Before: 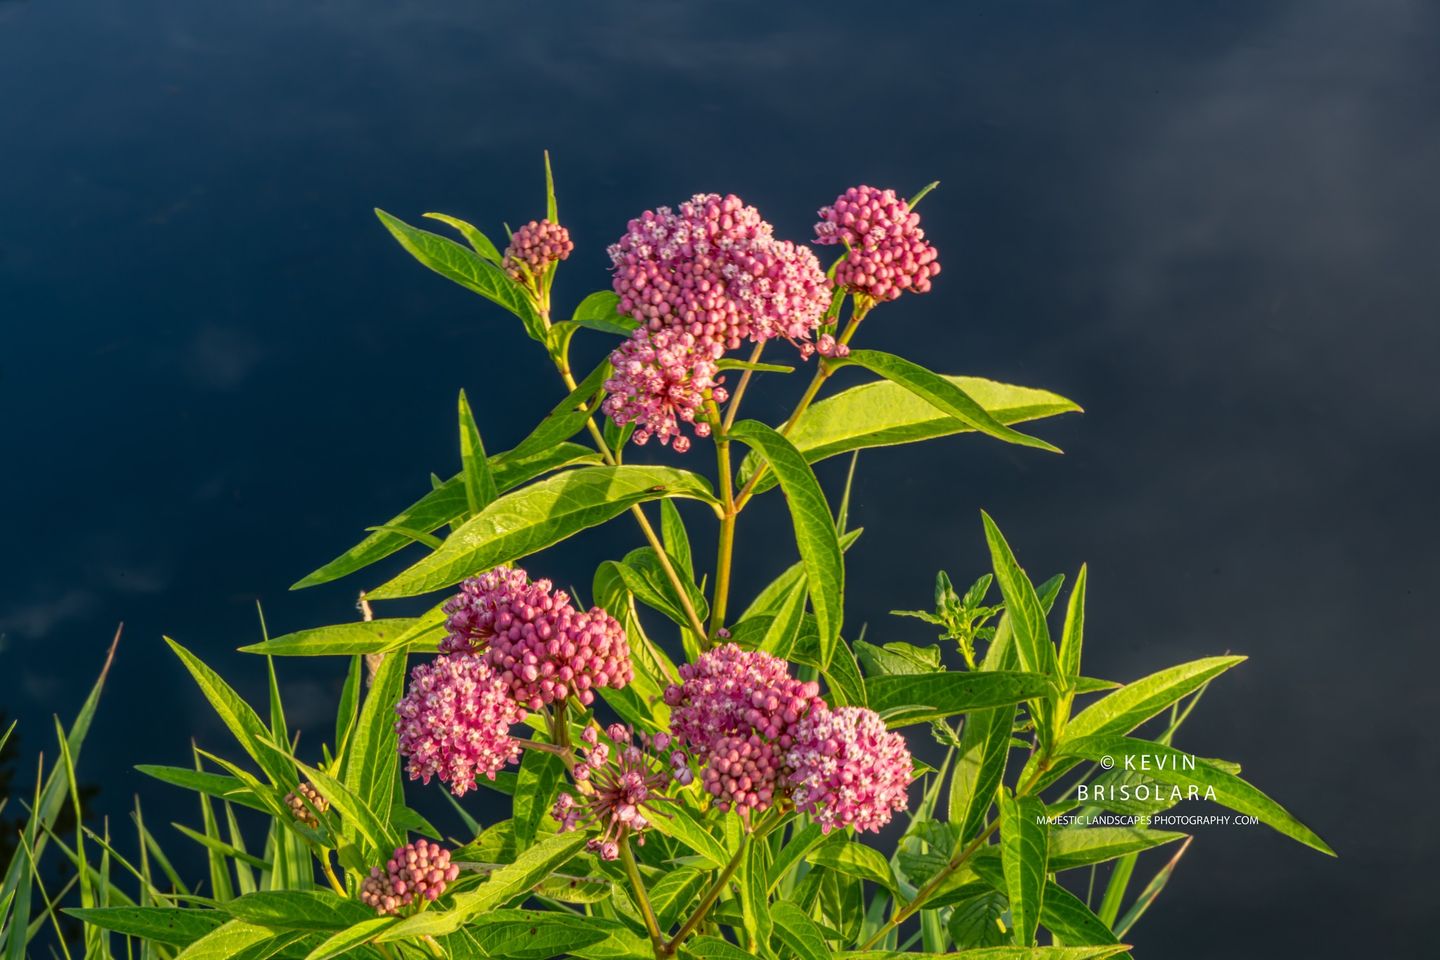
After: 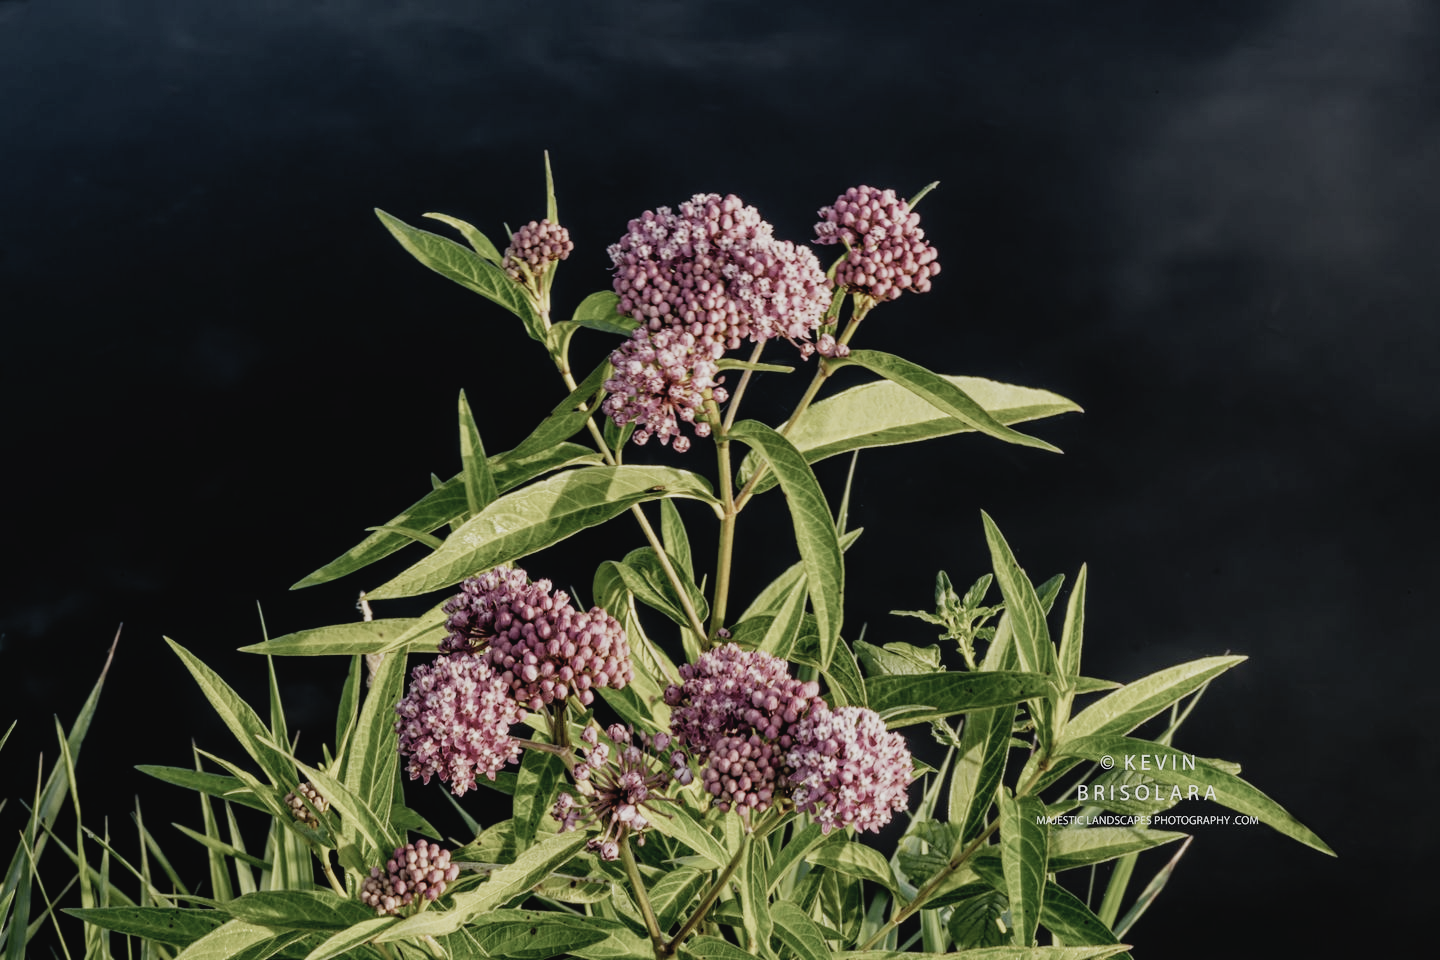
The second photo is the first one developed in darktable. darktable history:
contrast brightness saturation: contrast -0.057, saturation -0.402
filmic rgb: black relative exposure -5.06 EV, white relative exposure 3.98 EV, threshold 2.95 EV, hardness 2.88, contrast 1.412, highlights saturation mix -20.33%, add noise in highlights 0, preserve chrominance no, color science v4 (2020), enable highlight reconstruction true
